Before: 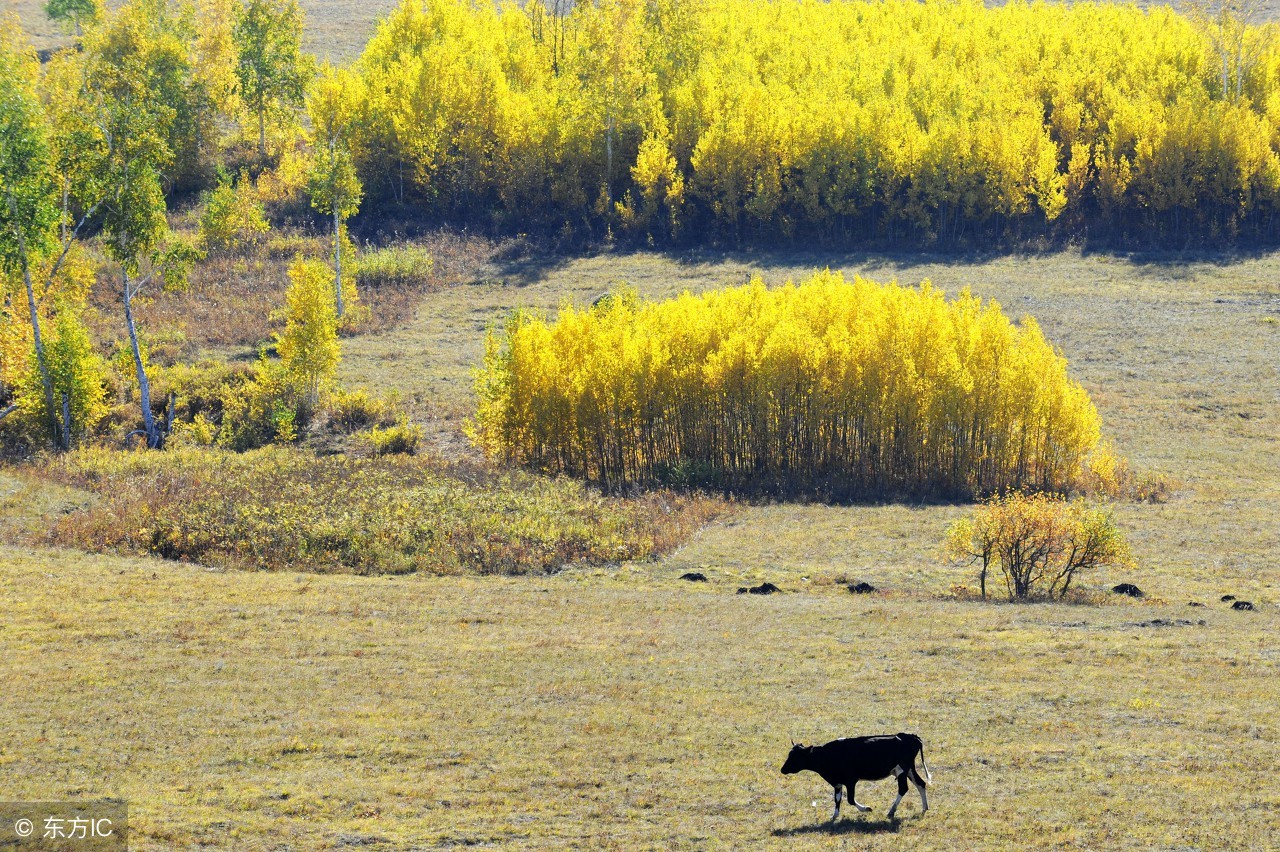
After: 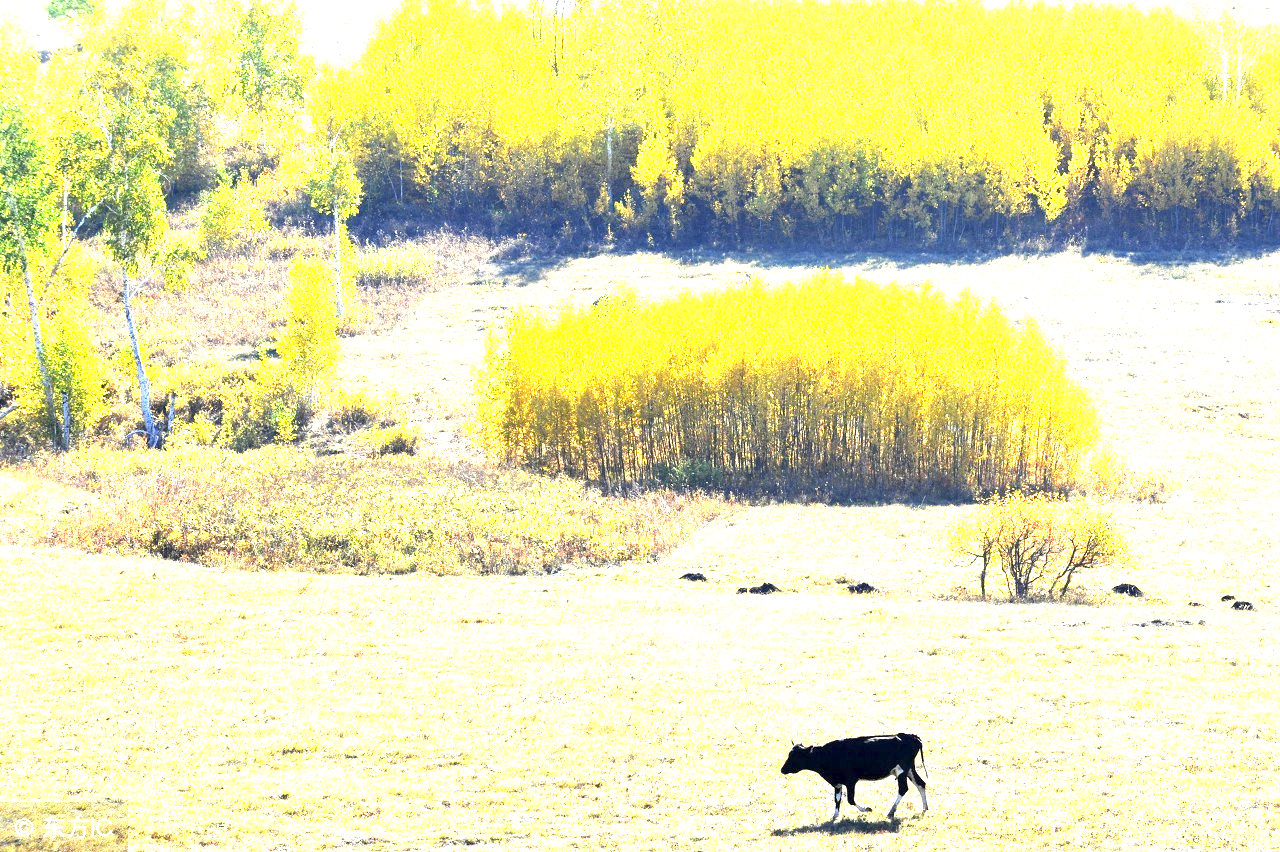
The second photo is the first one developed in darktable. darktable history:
exposure: exposure 2.022 EV, compensate highlight preservation false
